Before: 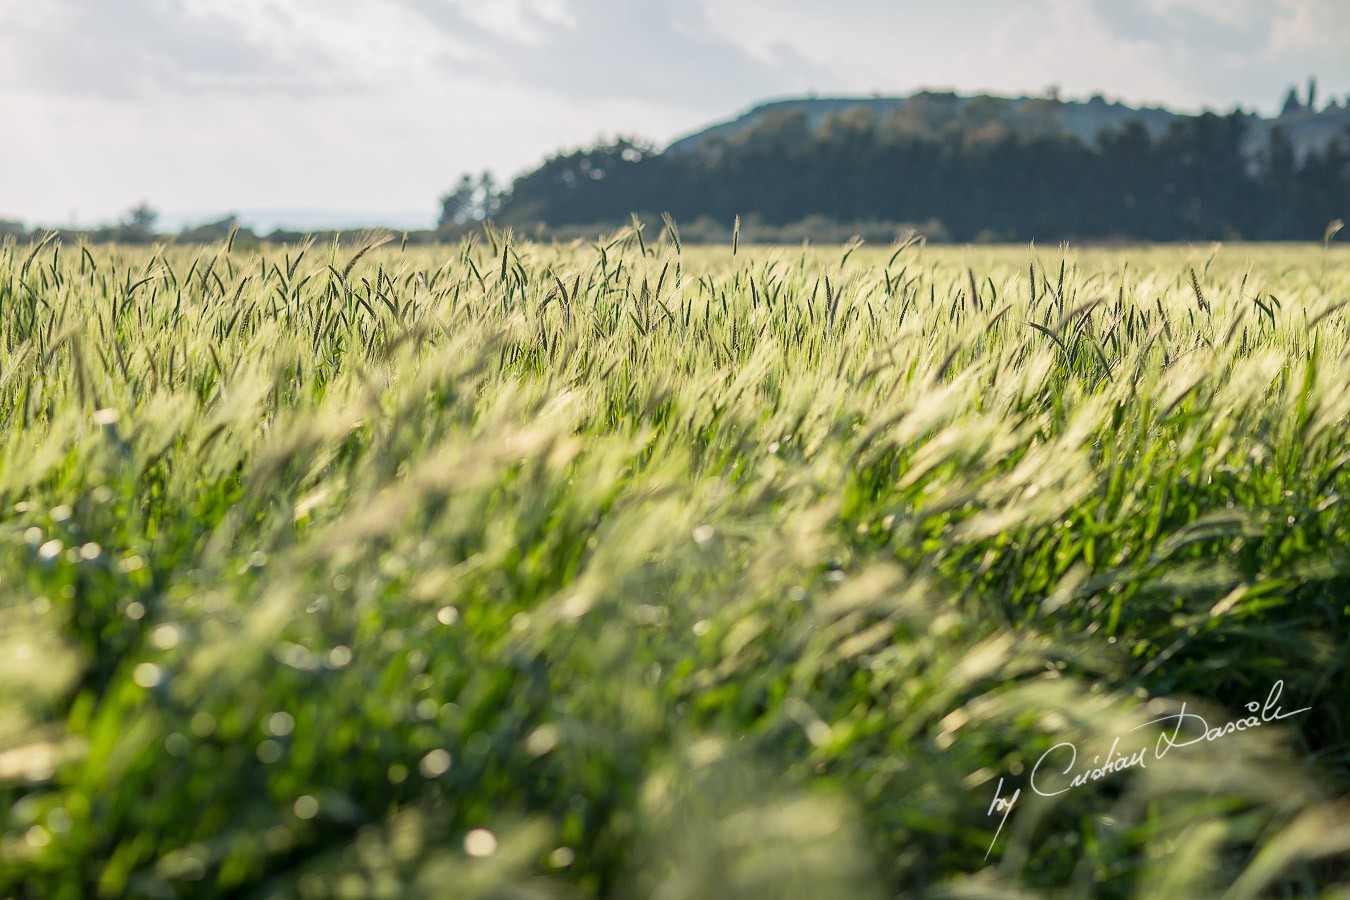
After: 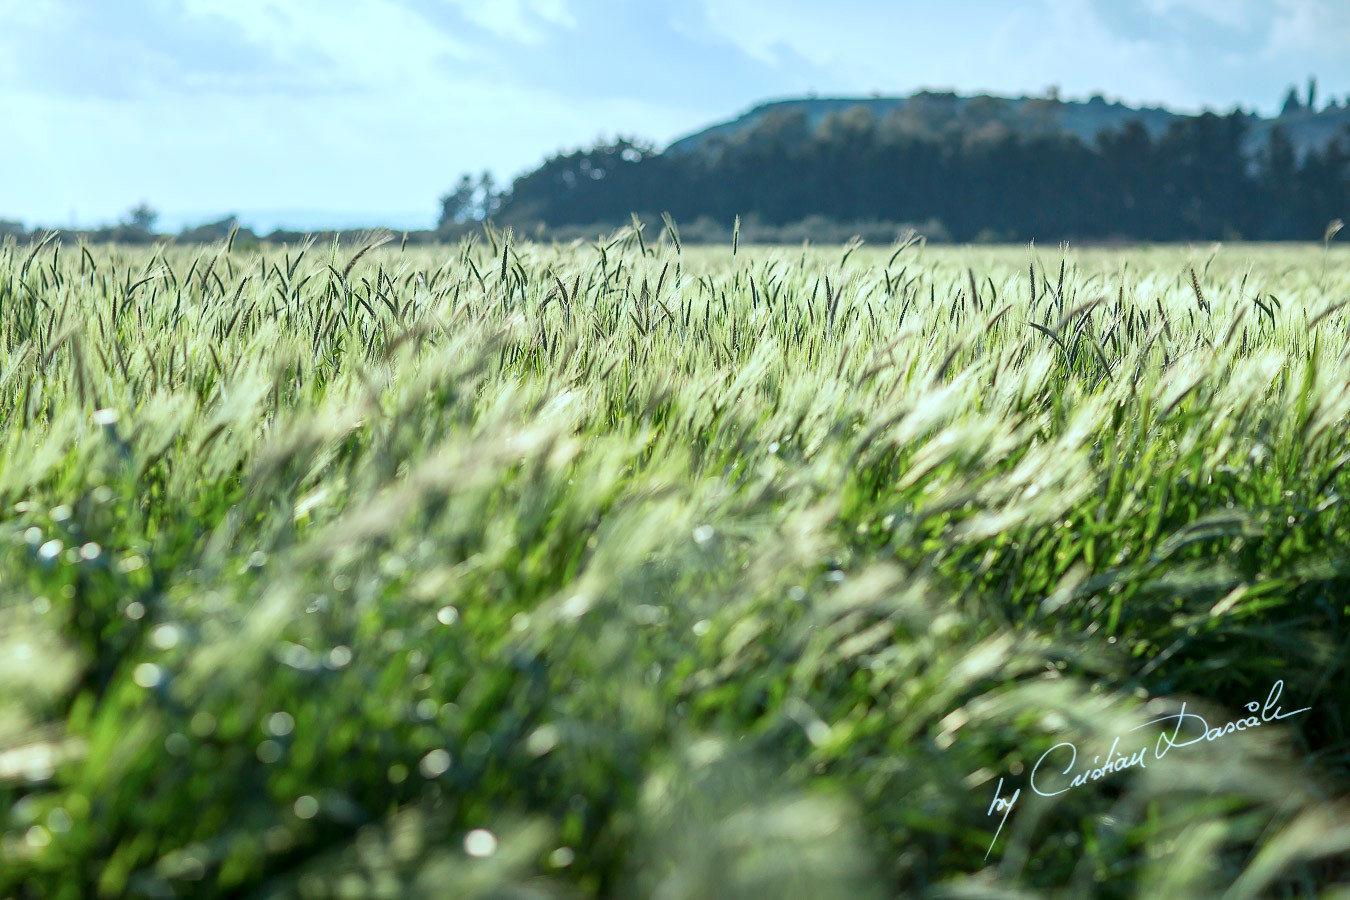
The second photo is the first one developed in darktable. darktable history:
contrast brightness saturation: contrast 0.027, brightness -0.038
color correction: highlights a* -10.6, highlights b* -19.33
exposure: exposure 0.203 EV, compensate exposure bias true, compensate highlight preservation false
